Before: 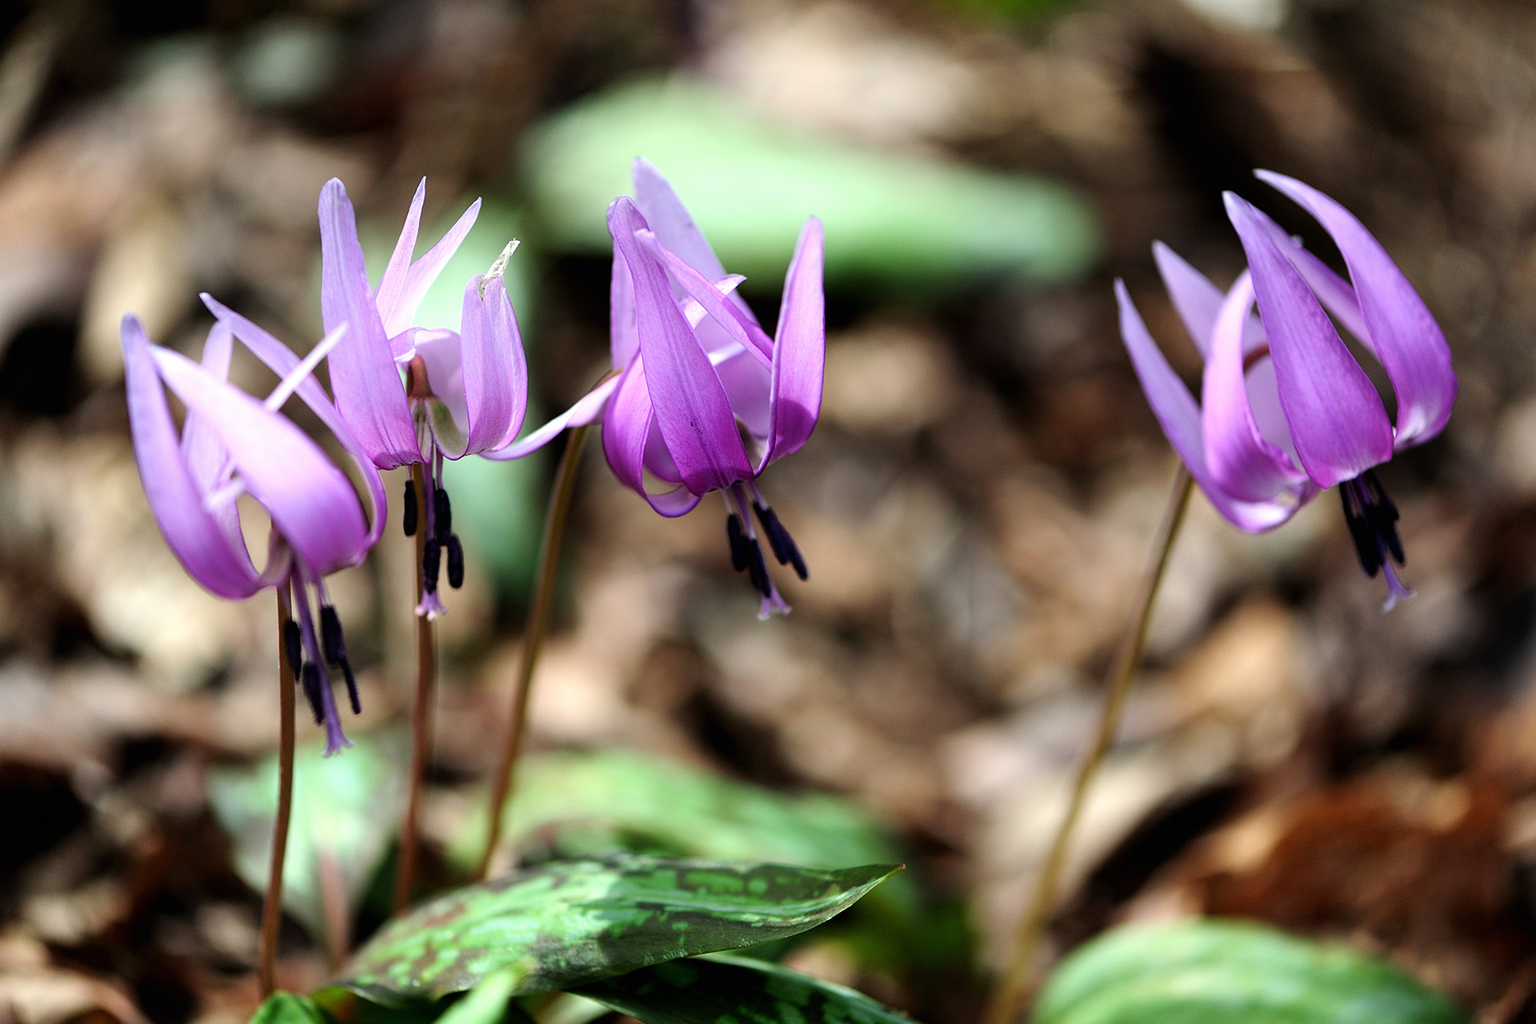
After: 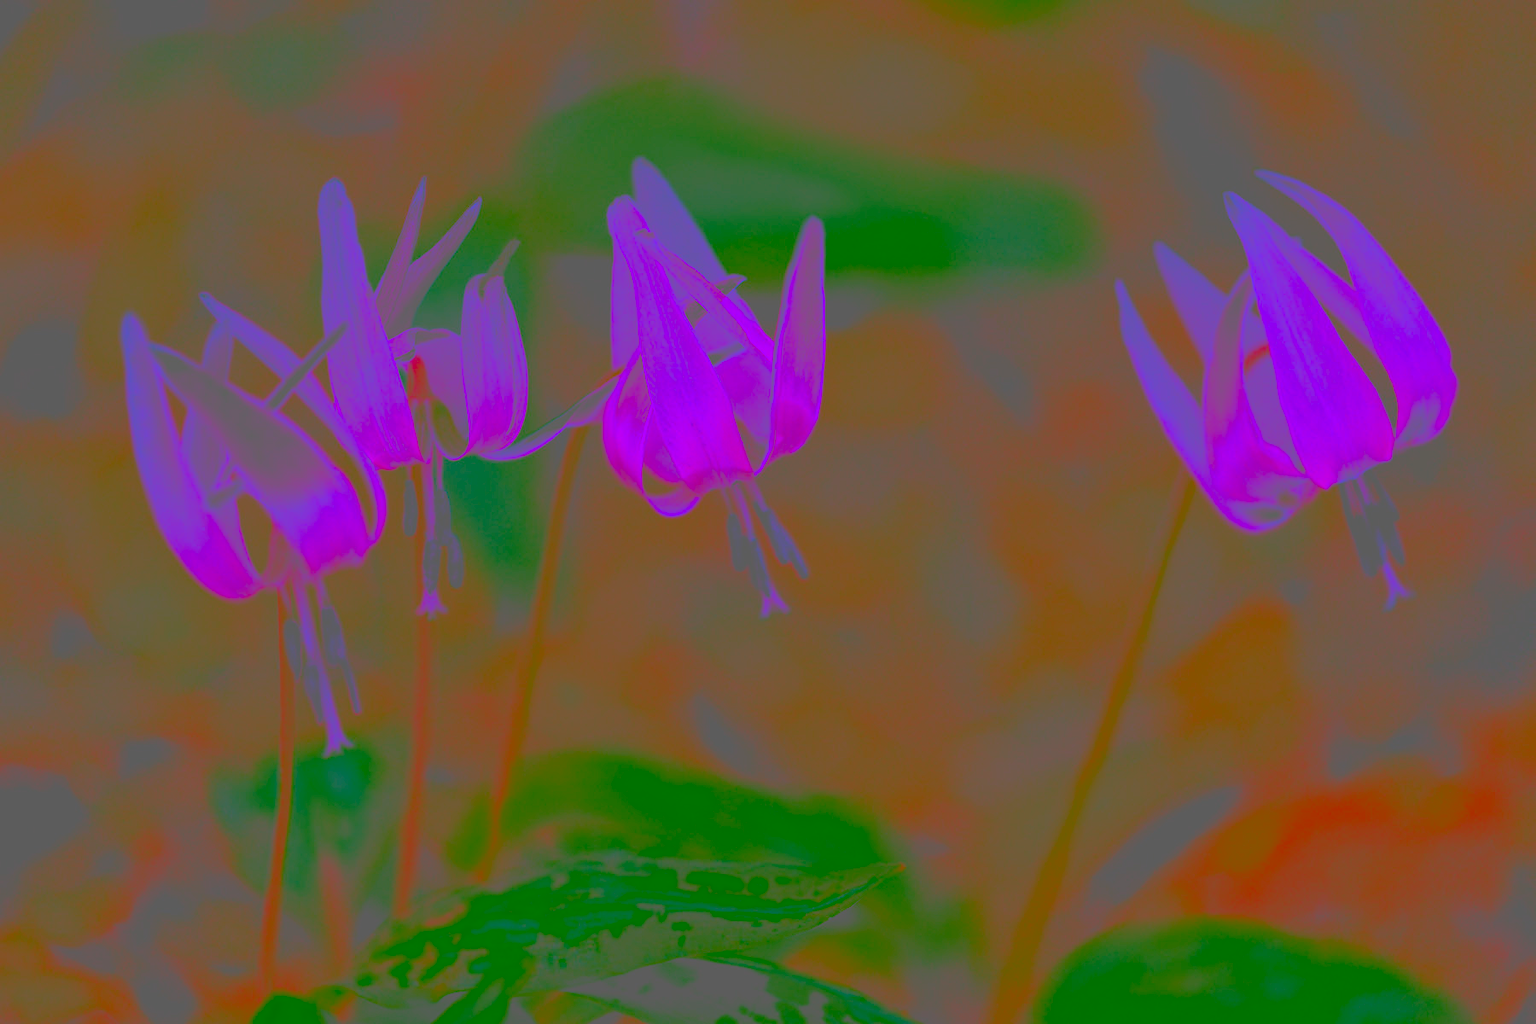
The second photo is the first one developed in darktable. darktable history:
contrast brightness saturation: contrast -0.985, brightness -0.163, saturation 0.735
